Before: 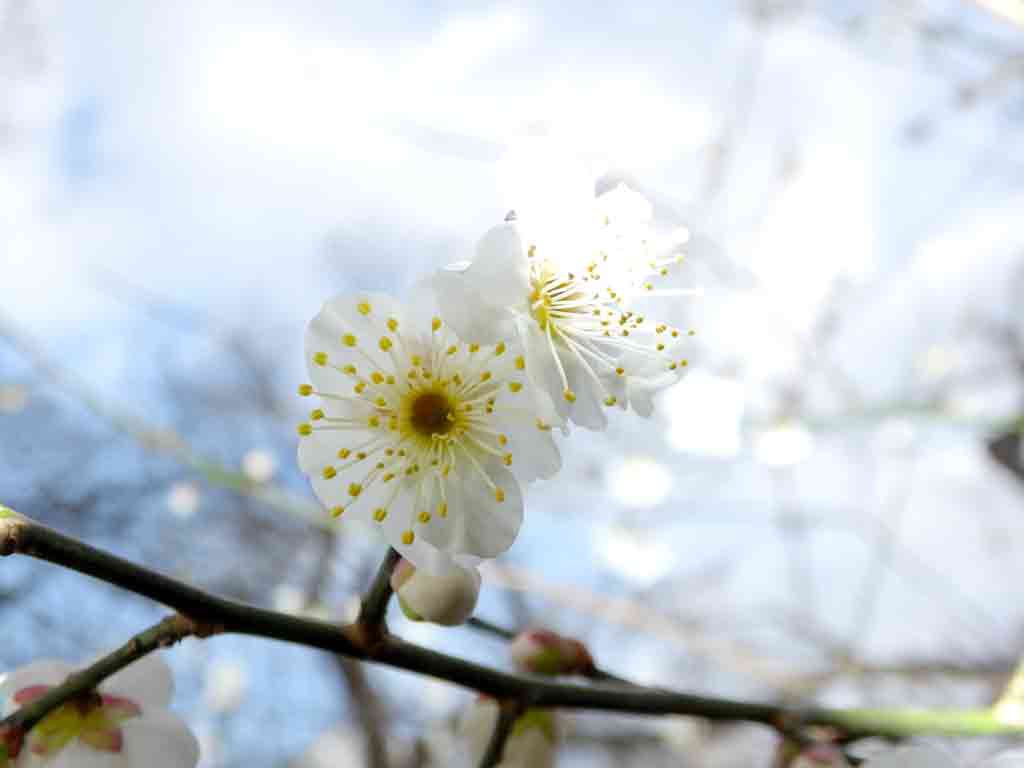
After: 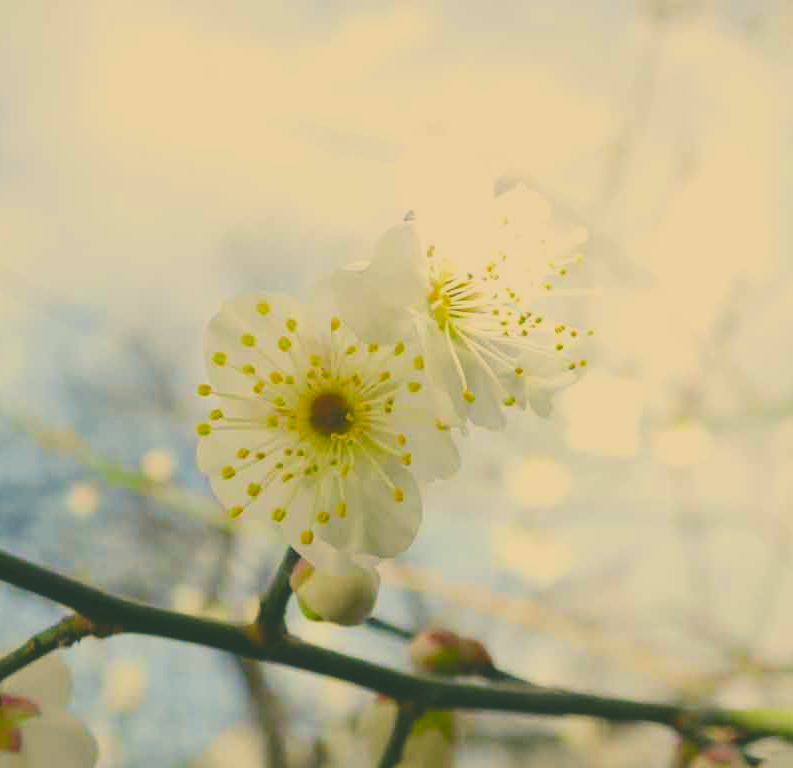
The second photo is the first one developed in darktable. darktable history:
exposure: black level correction -0.028, compensate highlight preservation false
tone equalizer: on, module defaults
filmic rgb: black relative exposure -7.65 EV, white relative exposure 4.56 EV, hardness 3.61, color science v6 (2022)
color balance rgb: shadows lift › chroma 3%, shadows lift › hue 280.8°, power › hue 330°, highlights gain › chroma 3%, highlights gain › hue 75.6°, global offset › luminance 1.5%, perceptual saturation grading › global saturation 20%, perceptual saturation grading › highlights -25%, perceptual saturation grading › shadows 50%, global vibrance 30%
crop: left 9.88%, right 12.664%
color correction: highlights a* 5.3, highlights b* 24.26, shadows a* -15.58, shadows b* 4.02
